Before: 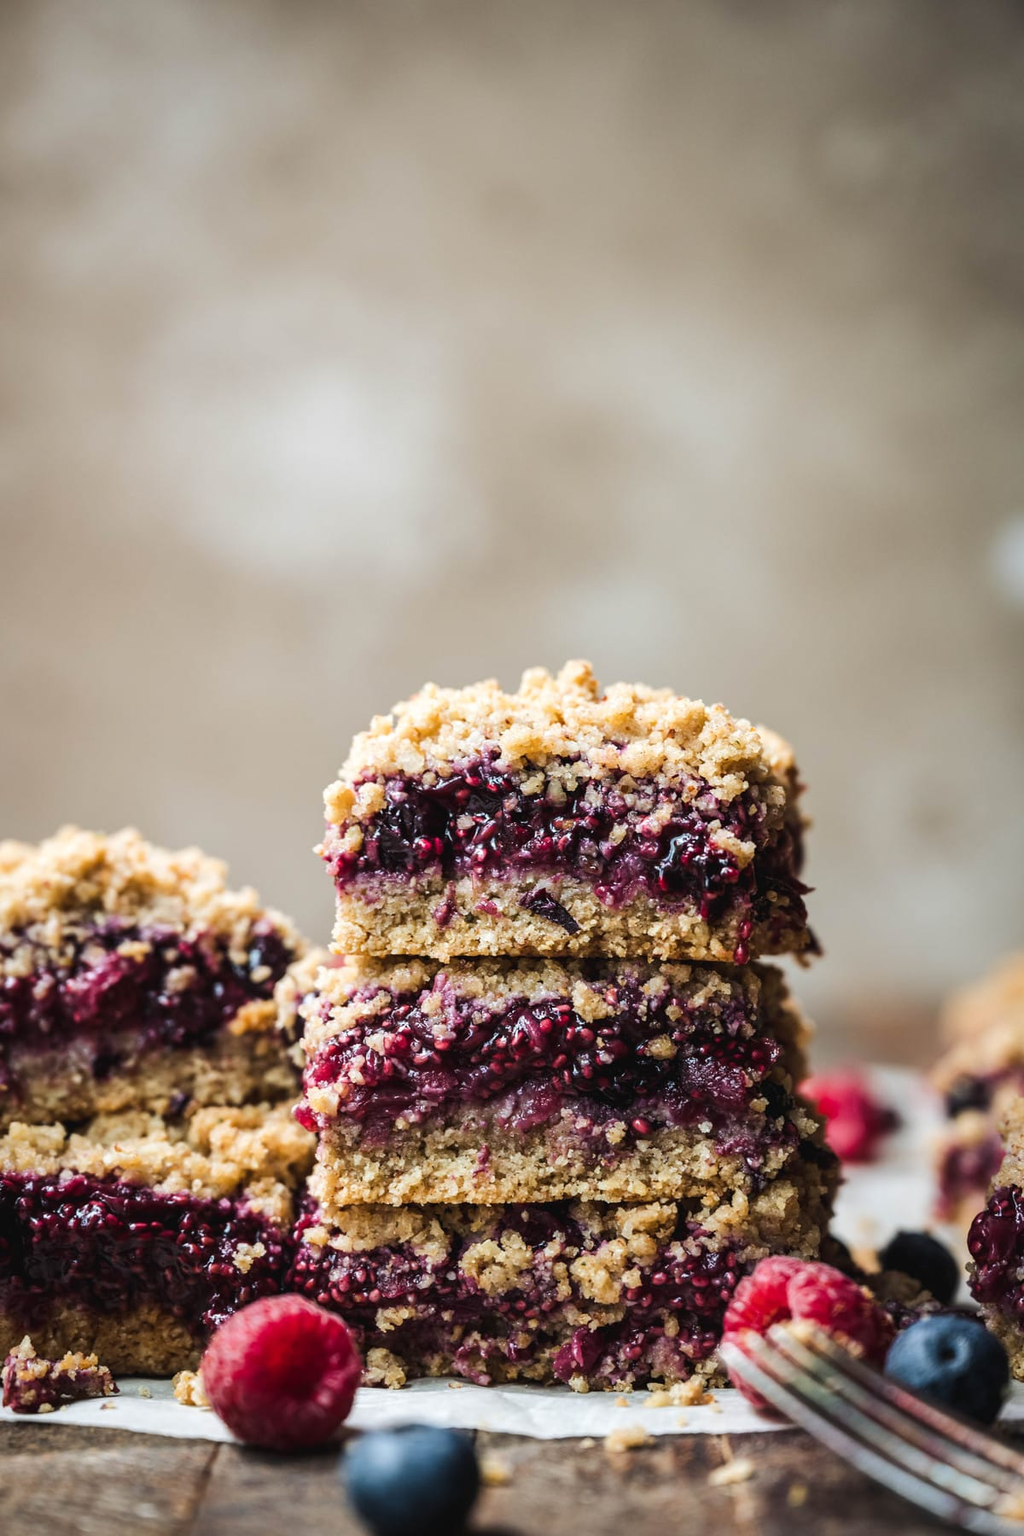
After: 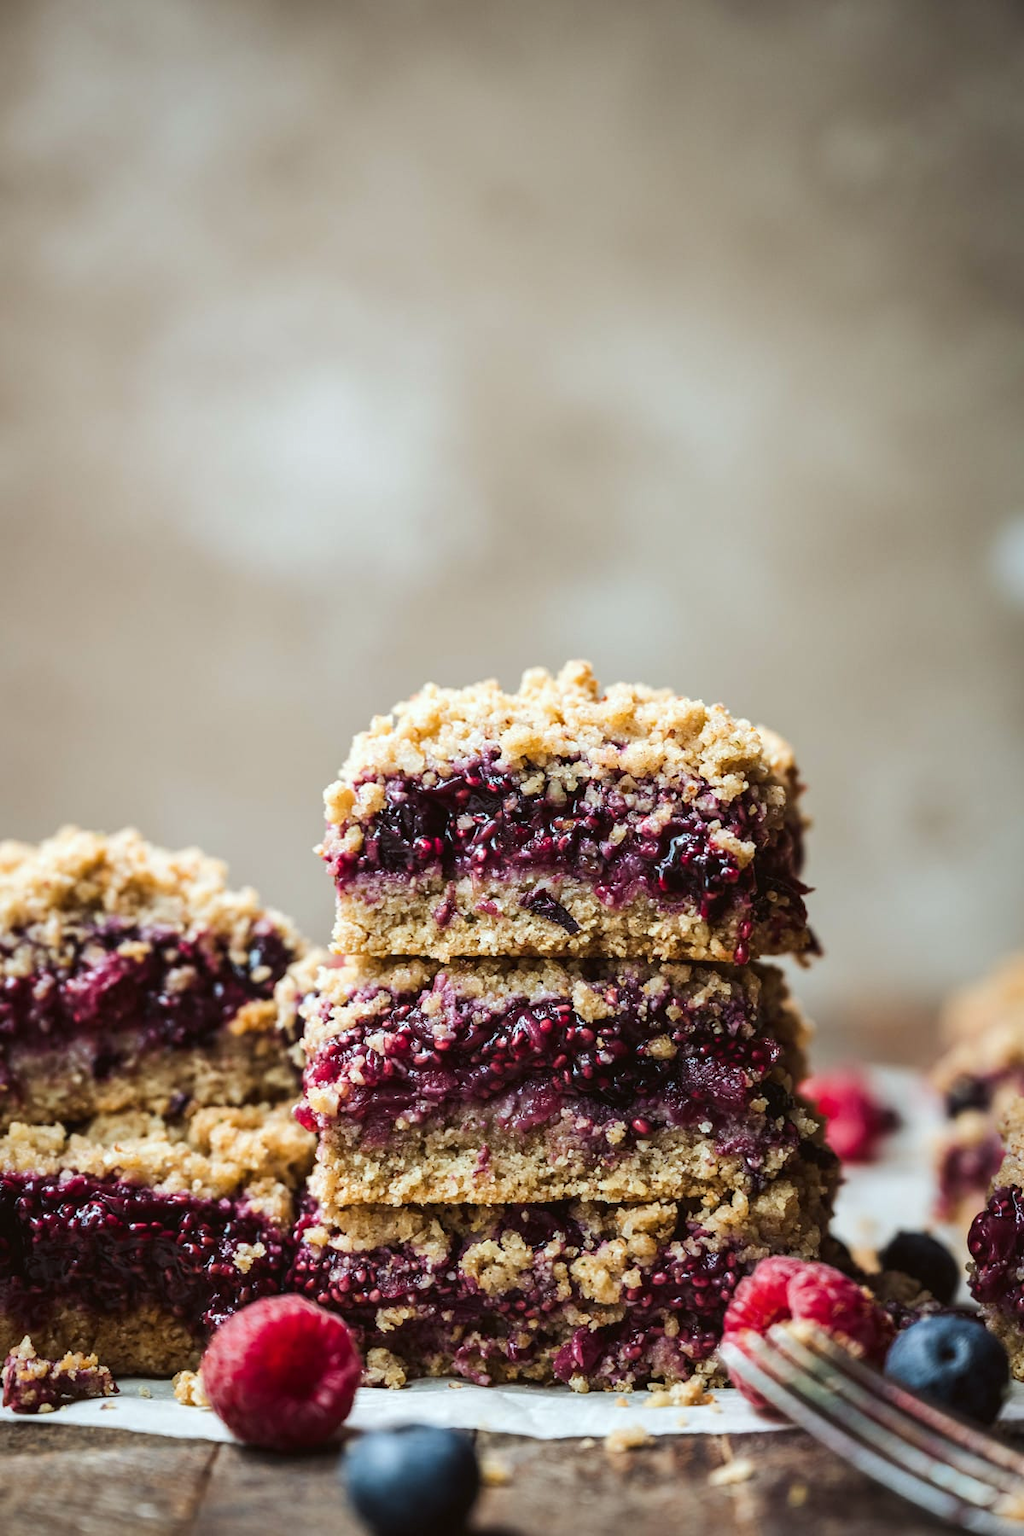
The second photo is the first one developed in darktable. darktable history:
color correction: highlights a* -2.89, highlights b* -1.94, shadows a* 2.02, shadows b* 2.69
